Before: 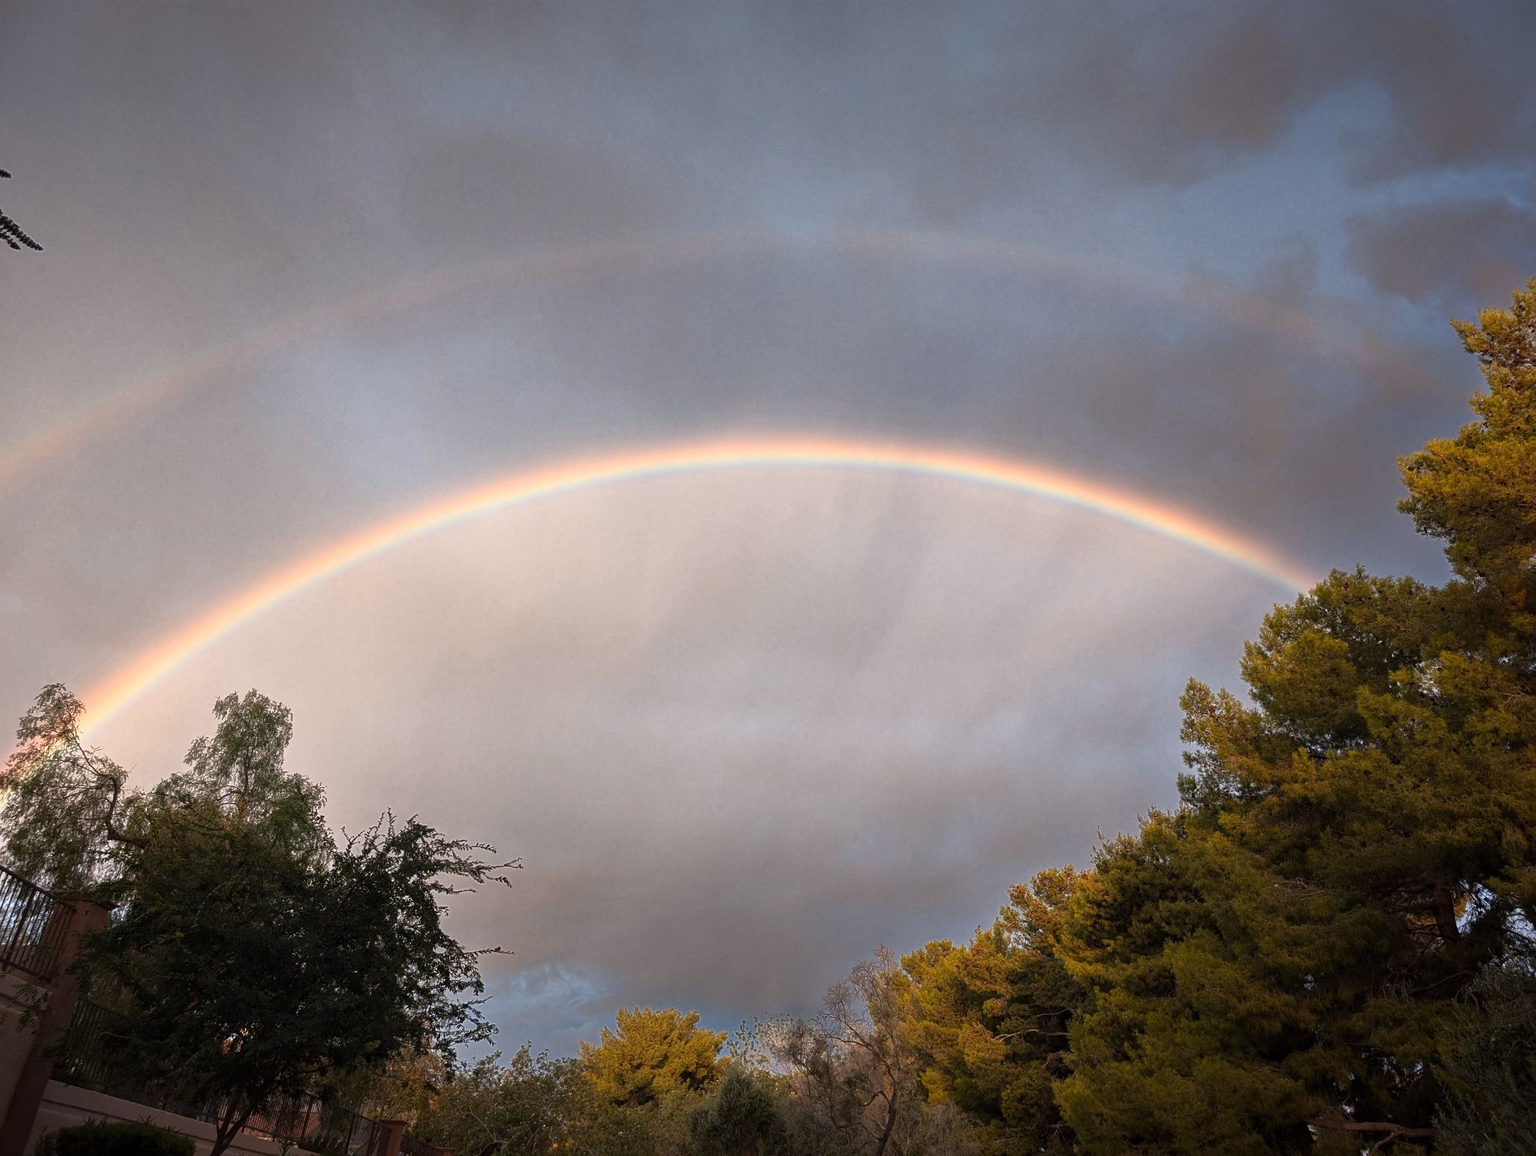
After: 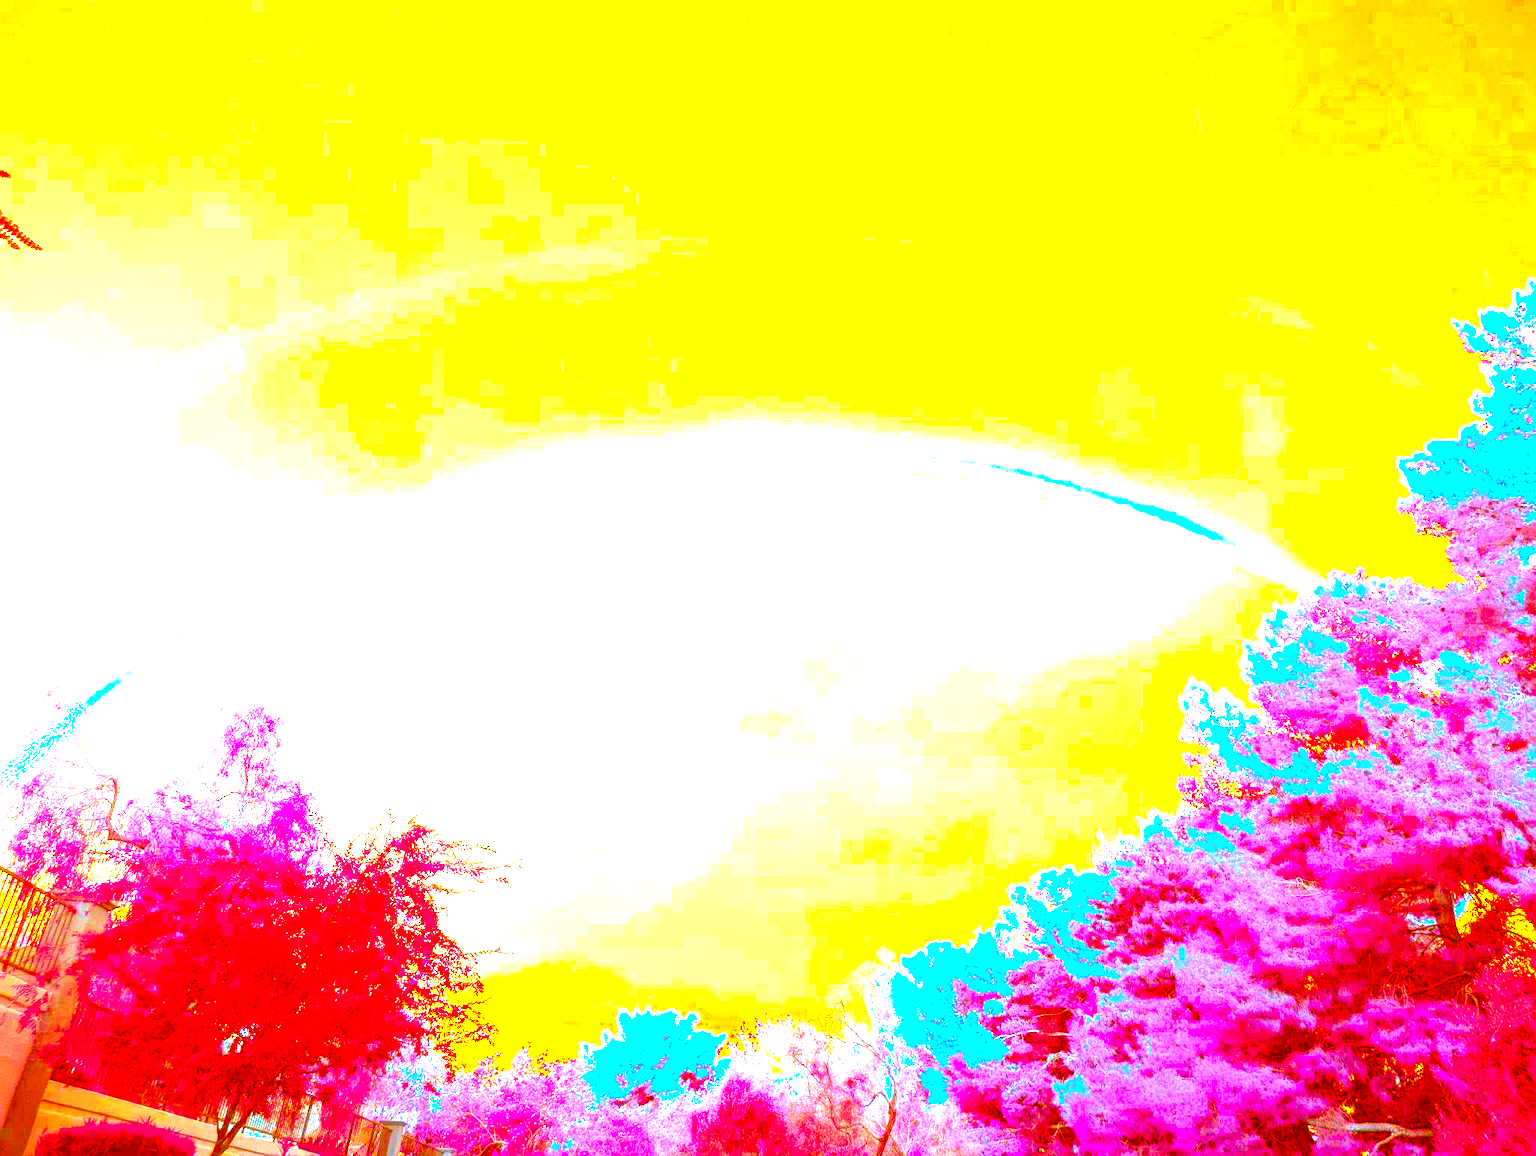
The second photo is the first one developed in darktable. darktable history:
local contrast: detail 116%
color balance rgb: linear chroma grading › global chroma 14.564%, perceptual saturation grading › global saturation 0.772%, global vibrance 30.492%
color correction: highlights a* -39.28, highlights b* -39.97, shadows a* -39.39, shadows b* -39.97, saturation -2.97
exposure: black level correction 0, exposure 3.973 EV, compensate highlight preservation false
